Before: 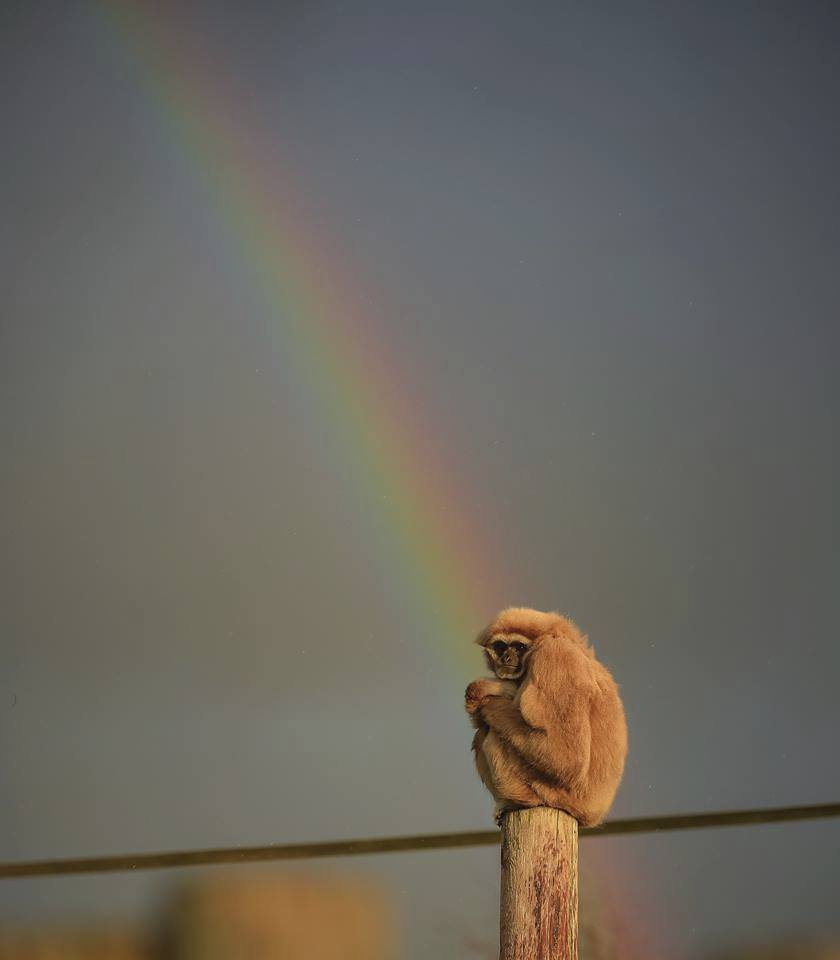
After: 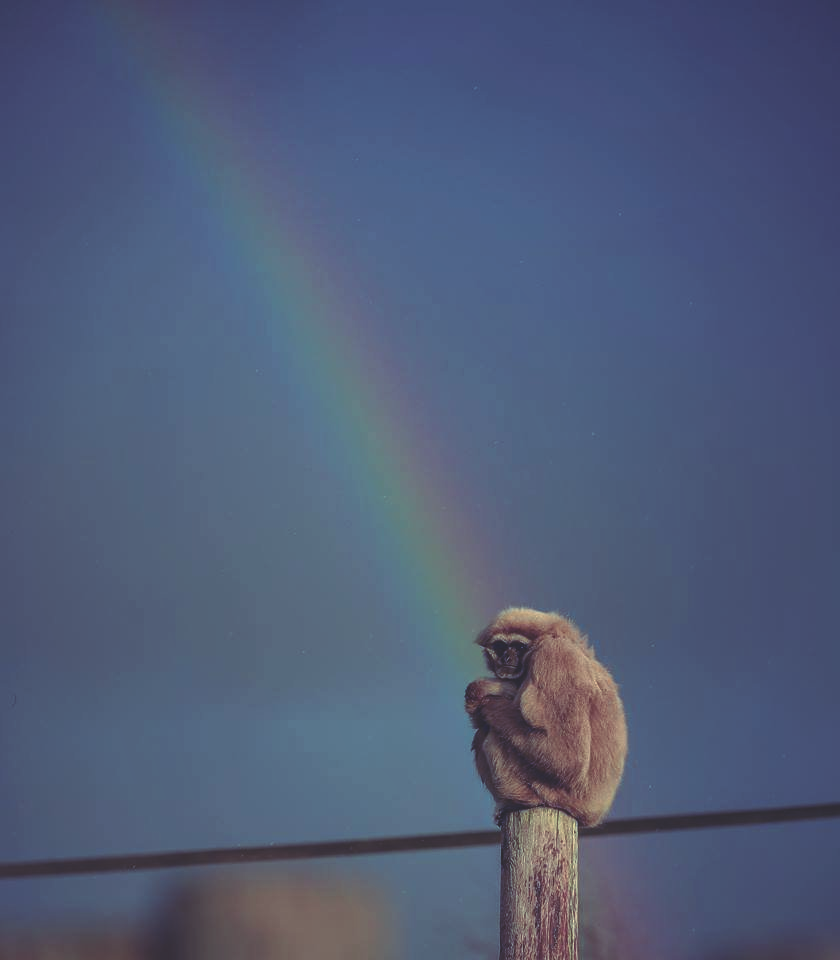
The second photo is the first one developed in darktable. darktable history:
rgb curve: curves: ch0 [(0, 0.186) (0.314, 0.284) (0.576, 0.466) (0.805, 0.691) (0.936, 0.886)]; ch1 [(0, 0.186) (0.314, 0.284) (0.581, 0.534) (0.771, 0.746) (0.936, 0.958)]; ch2 [(0, 0.216) (0.275, 0.39) (1, 1)], mode RGB, independent channels, compensate middle gray true, preserve colors none
local contrast: on, module defaults
